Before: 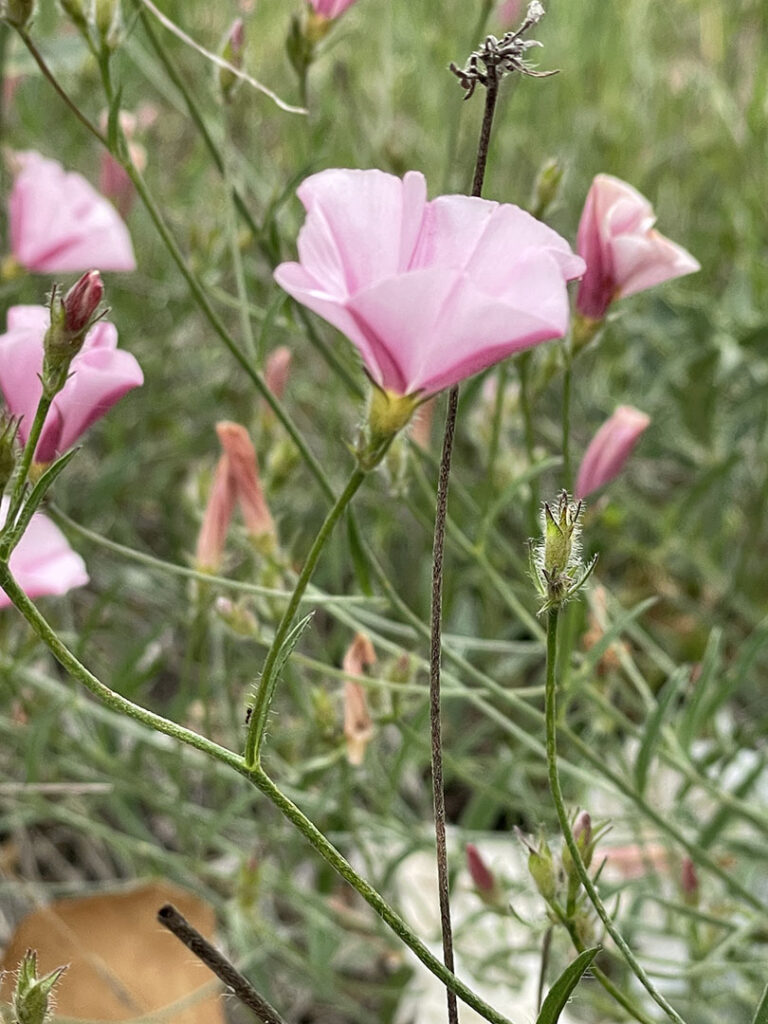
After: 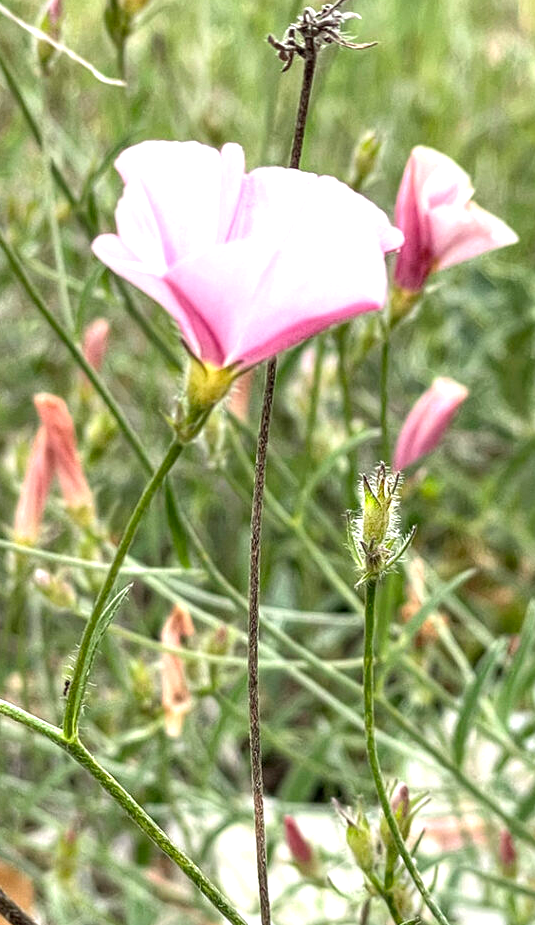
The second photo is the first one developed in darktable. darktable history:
crop and rotate: left 23.82%, top 2.753%, right 6.454%, bottom 6.912%
local contrast: on, module defaults
exposure: black level correction 0, exposure 0.701 EV, compensate highlight preservation false
